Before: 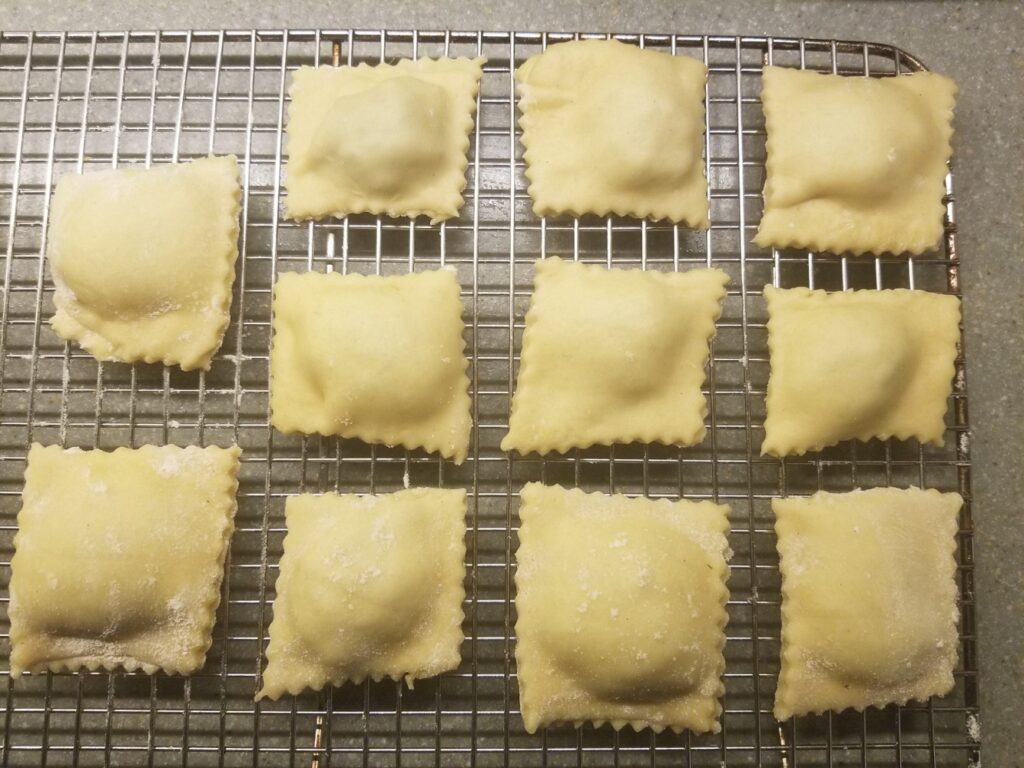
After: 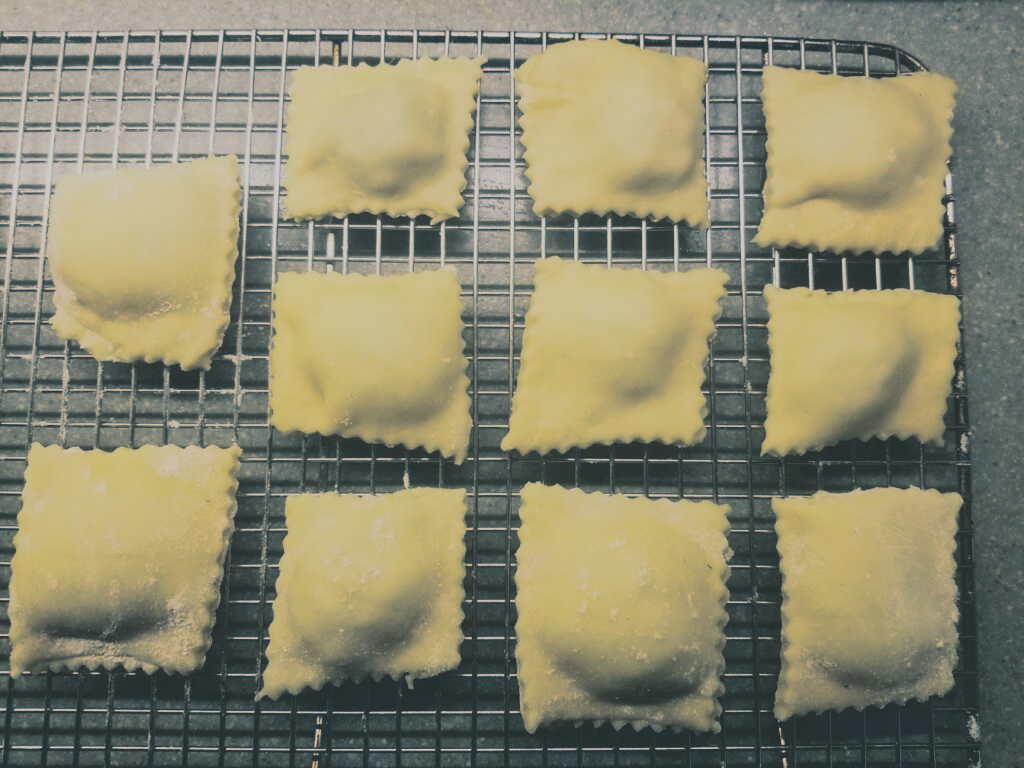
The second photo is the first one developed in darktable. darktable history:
tone curve: curves: ch0 [(0, 0.23) (0.125, 0.207) (0.245, 0.227) (0.736, 0.695) (1, 0.824)], color space Lab, independent channels, preserve colors none
split-toning: shadows › hue 205.2°, shadows › saturation 0.43, highlights › hue 54°, highlights › saturation 0.54
